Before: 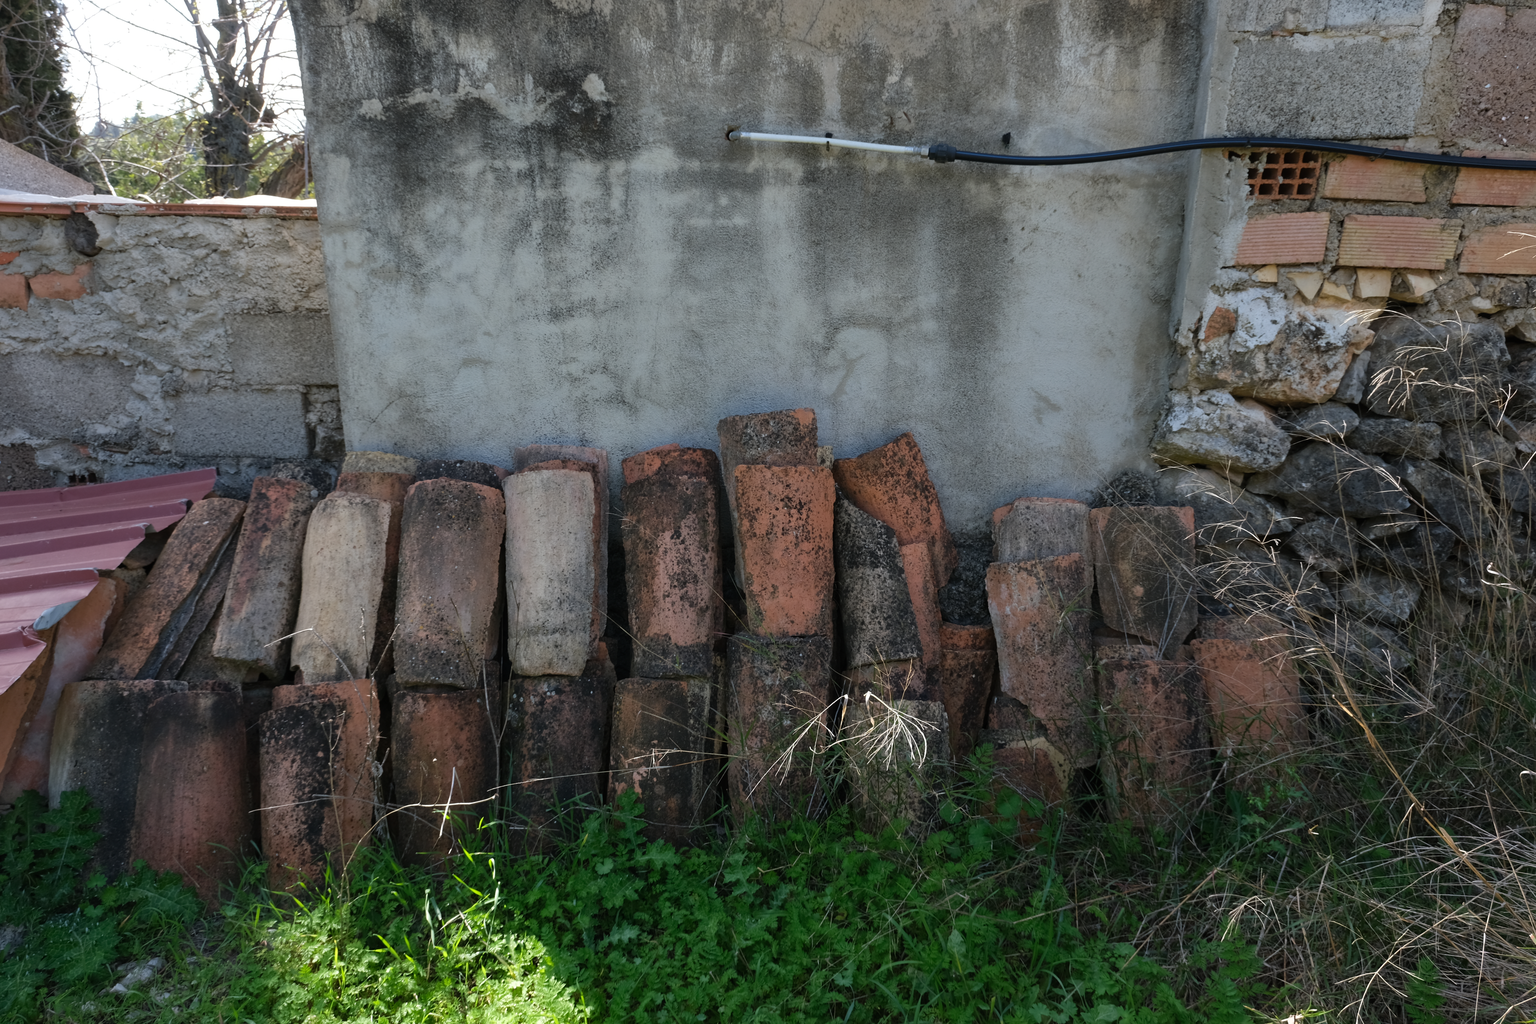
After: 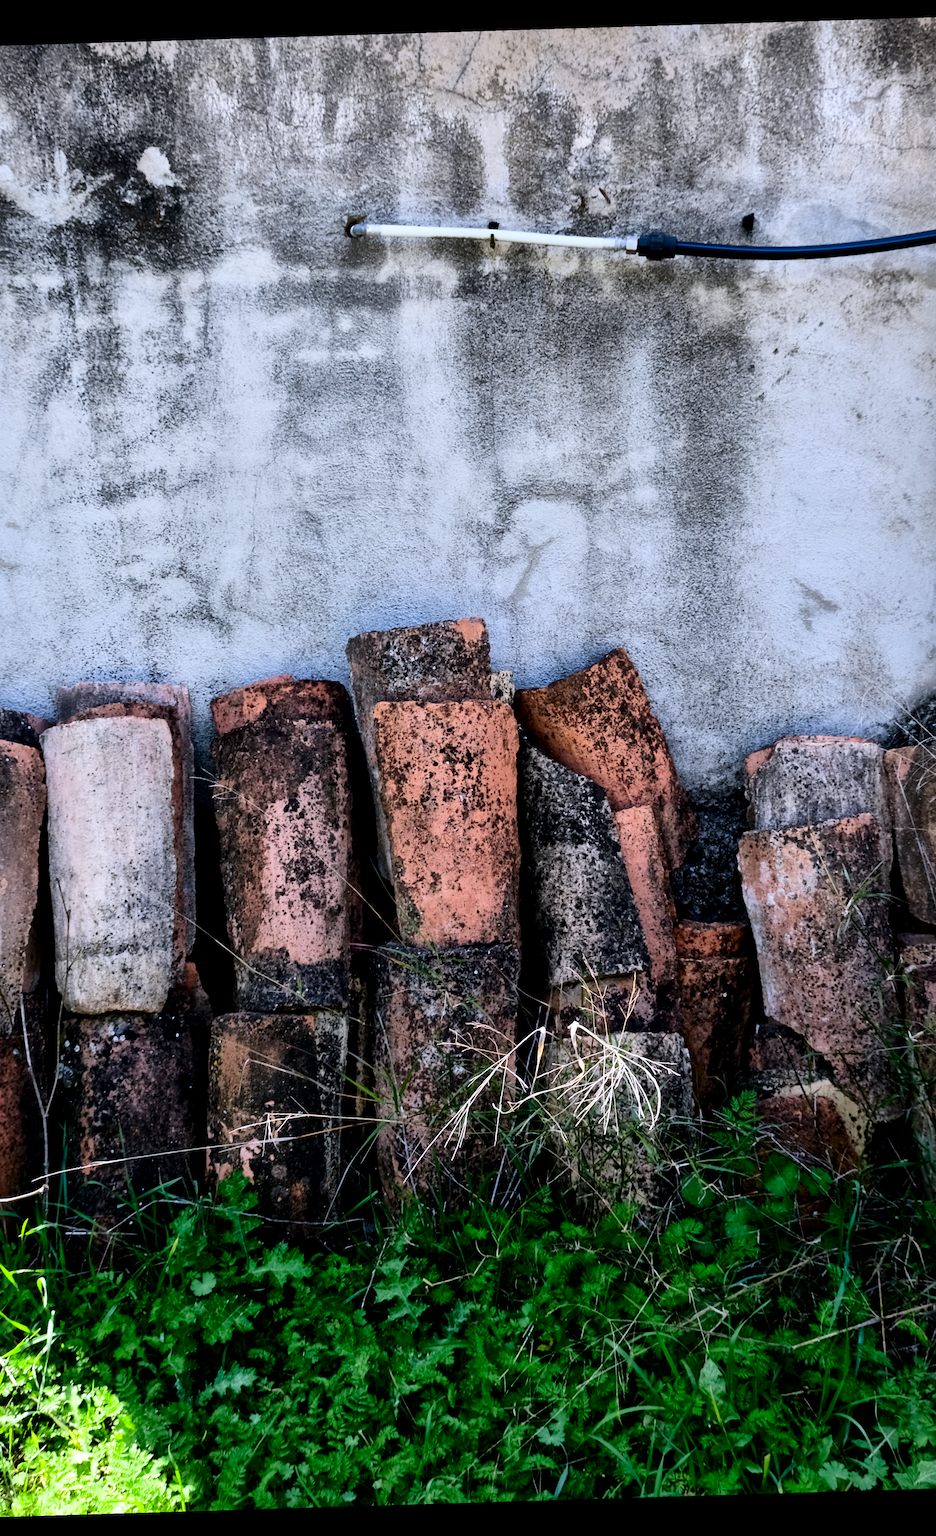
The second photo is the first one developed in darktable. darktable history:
exposure: exposure 0.74 EV, compensate highlight preservation false
white balance: red 1.004, blue 1.096
local contrast: mode bilateral grid, contrast 20, coarseness 50, detail 132%, midtone range 0.2
crop: left 31.229%, right 27.105%
filmic rgb: black relative exposure -5 EV, hardness 2.88, contrast 1.2, highlights saturation mix -30%
shadows and highlights: on, module defaults
rotate and perspective: rotation -1.75°, automatic cropping off
contrast brightness saturation: contrast 0.4, brightness 0.05, saturation 0.25
